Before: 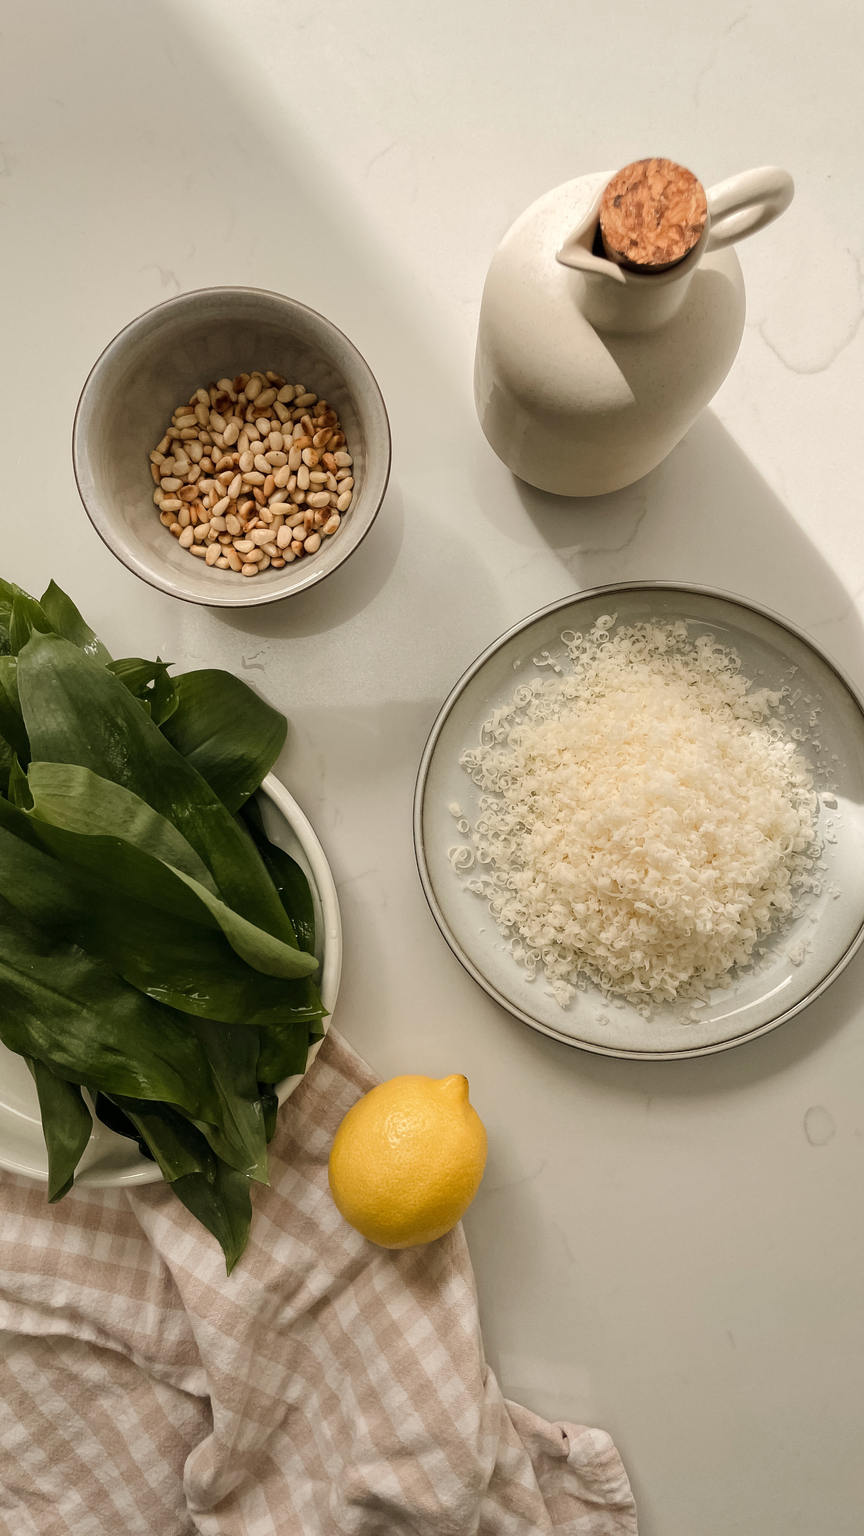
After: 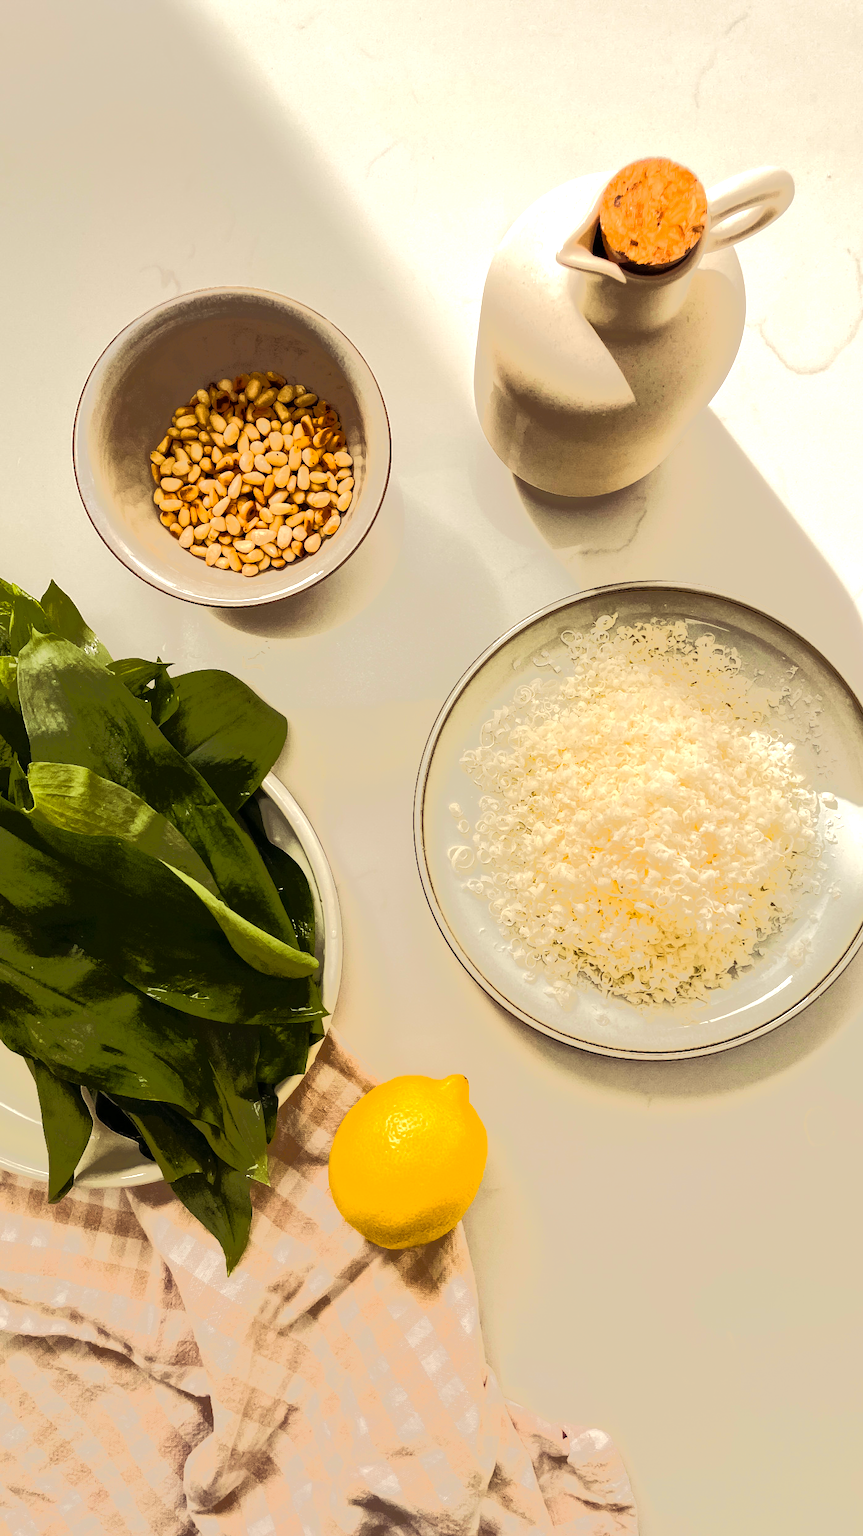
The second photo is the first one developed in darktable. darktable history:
color balance rgb: shadows lift › luminance 0.426%, shadows lift › chroma 6.752%, shadows lift › hue 300.75°, highlights gain › luminance 14.761%, linear chroma grading › global chroma 8.97%, perceptual saturation grading › global saturation 31.236%, perceptual brilliance grading › global brilliance 12.243%
tone equalizer: -7 EV -0.599 EV, -6 EV 1.03 EV, -5 EV -0.469 EV, -4 EV 0.434 EV, -3 EV 0.42 EV, -2 EV 0.143 EV, -1 EV -0.158 EV, +0 EV -0.379 EV, edges refinement/feathering 500, mask exposure compensation -1.57 EV, preserve details no
